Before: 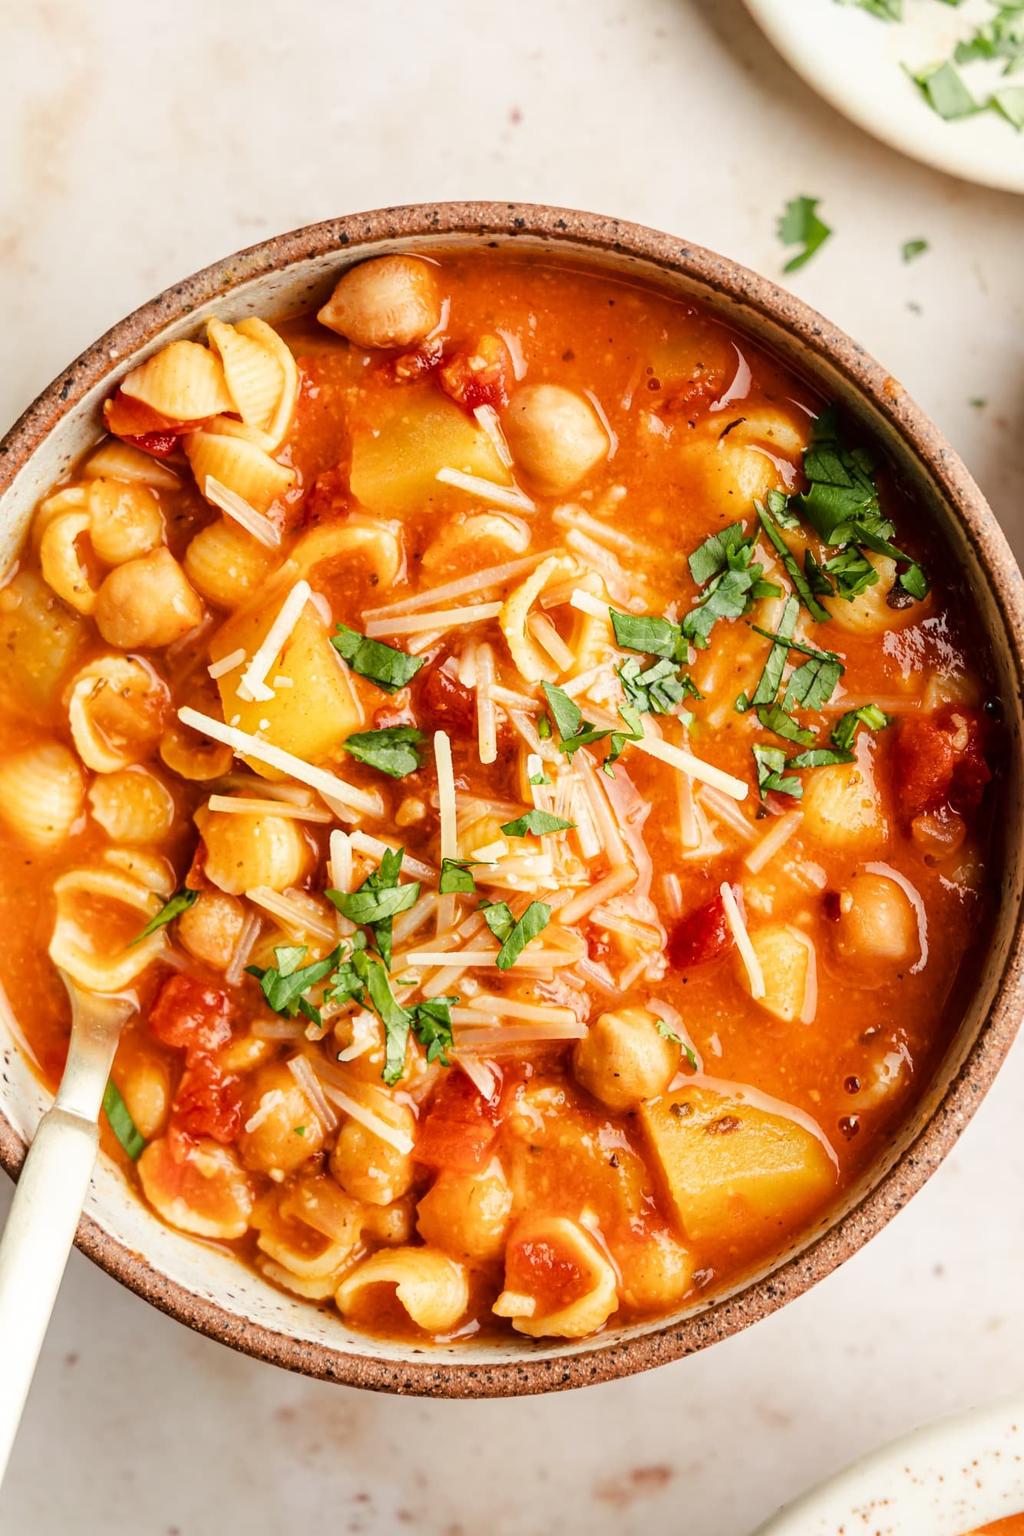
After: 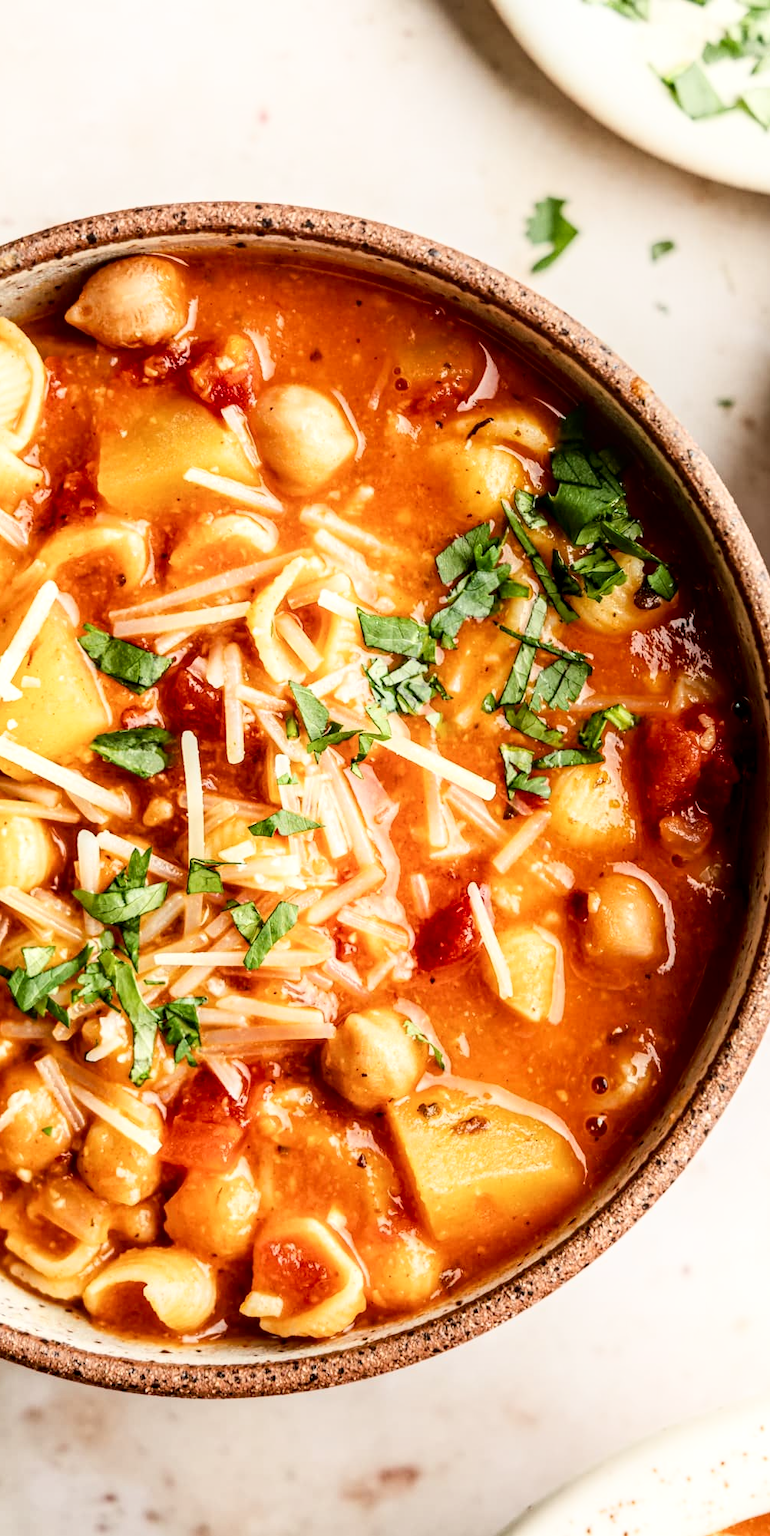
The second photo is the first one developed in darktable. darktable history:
shadows and highlights: shadows -61.42, white point adjustment -5.35, highlights 60.58
tone equalizer: on, module defaults
crop and rotate: left 24.705%
local contrast: detail 130%
contrast brightness saturation: contrast 0.084, saturation 0.02
color zones: curves: ch0 [(0.25, 0.5) (0.423, 0.5) (0.443, 0.5) (0.521, 0.756) (0.568, 0.5) (0.576, 0.5) (0.75, 0.5)]; ch1 [(0.25, 0.5) (0.423, 0.5) (0.443, 0.5) (0.539, 0.873) (0.624, 0.565) (0.631, 0.5) (0.75, 0.5)]
